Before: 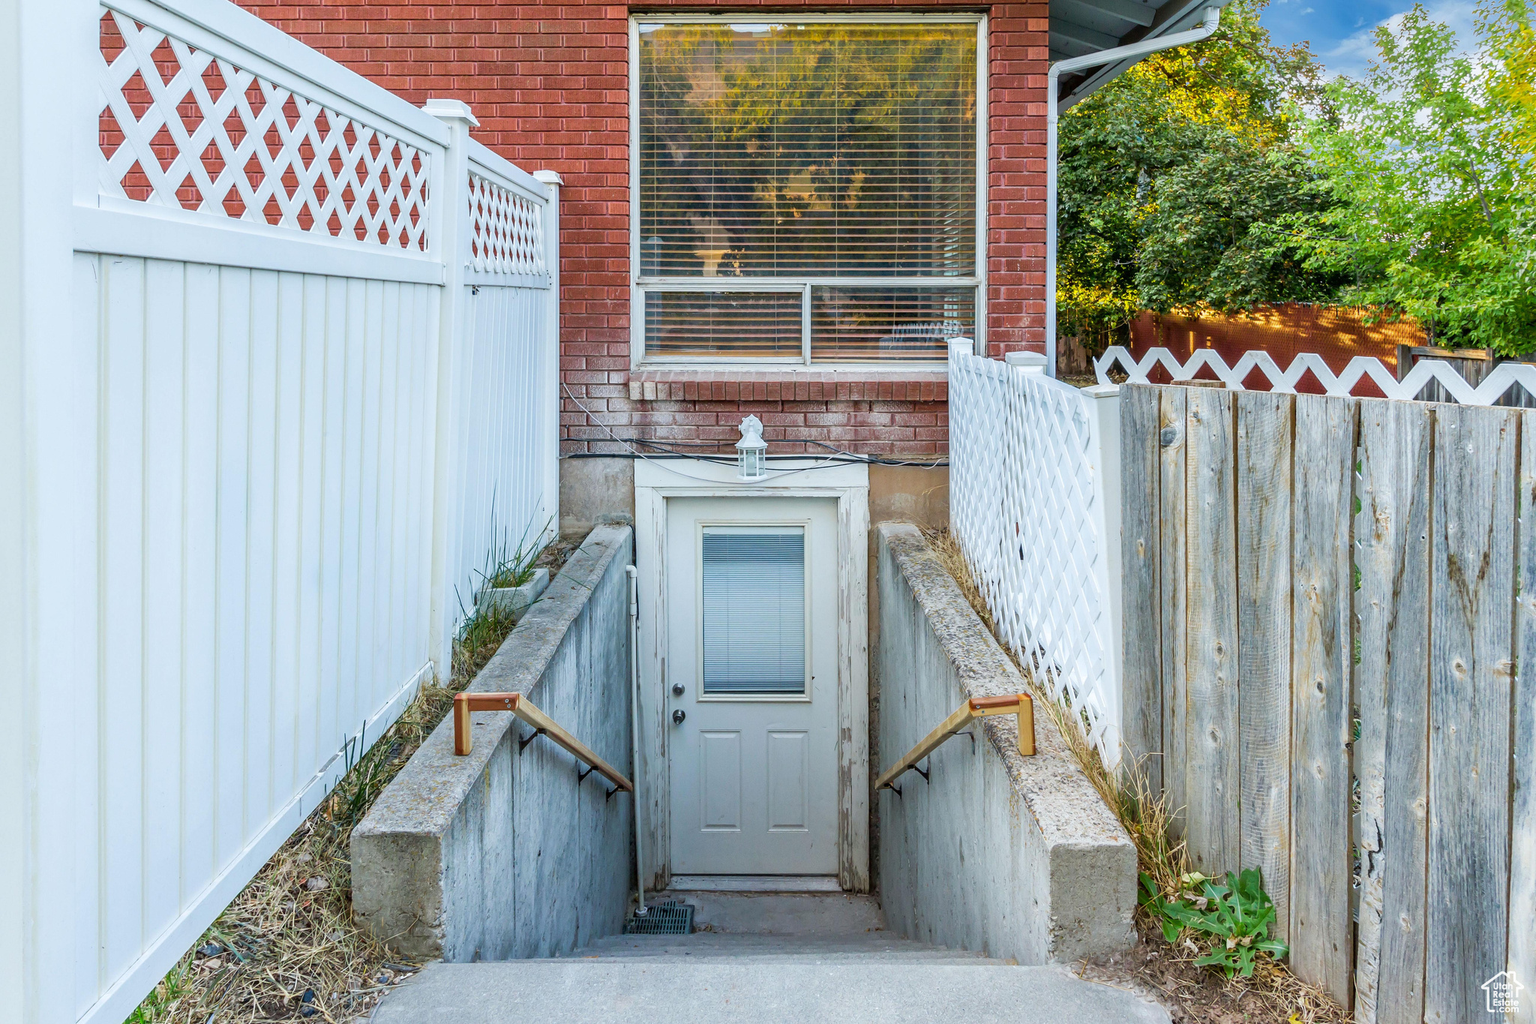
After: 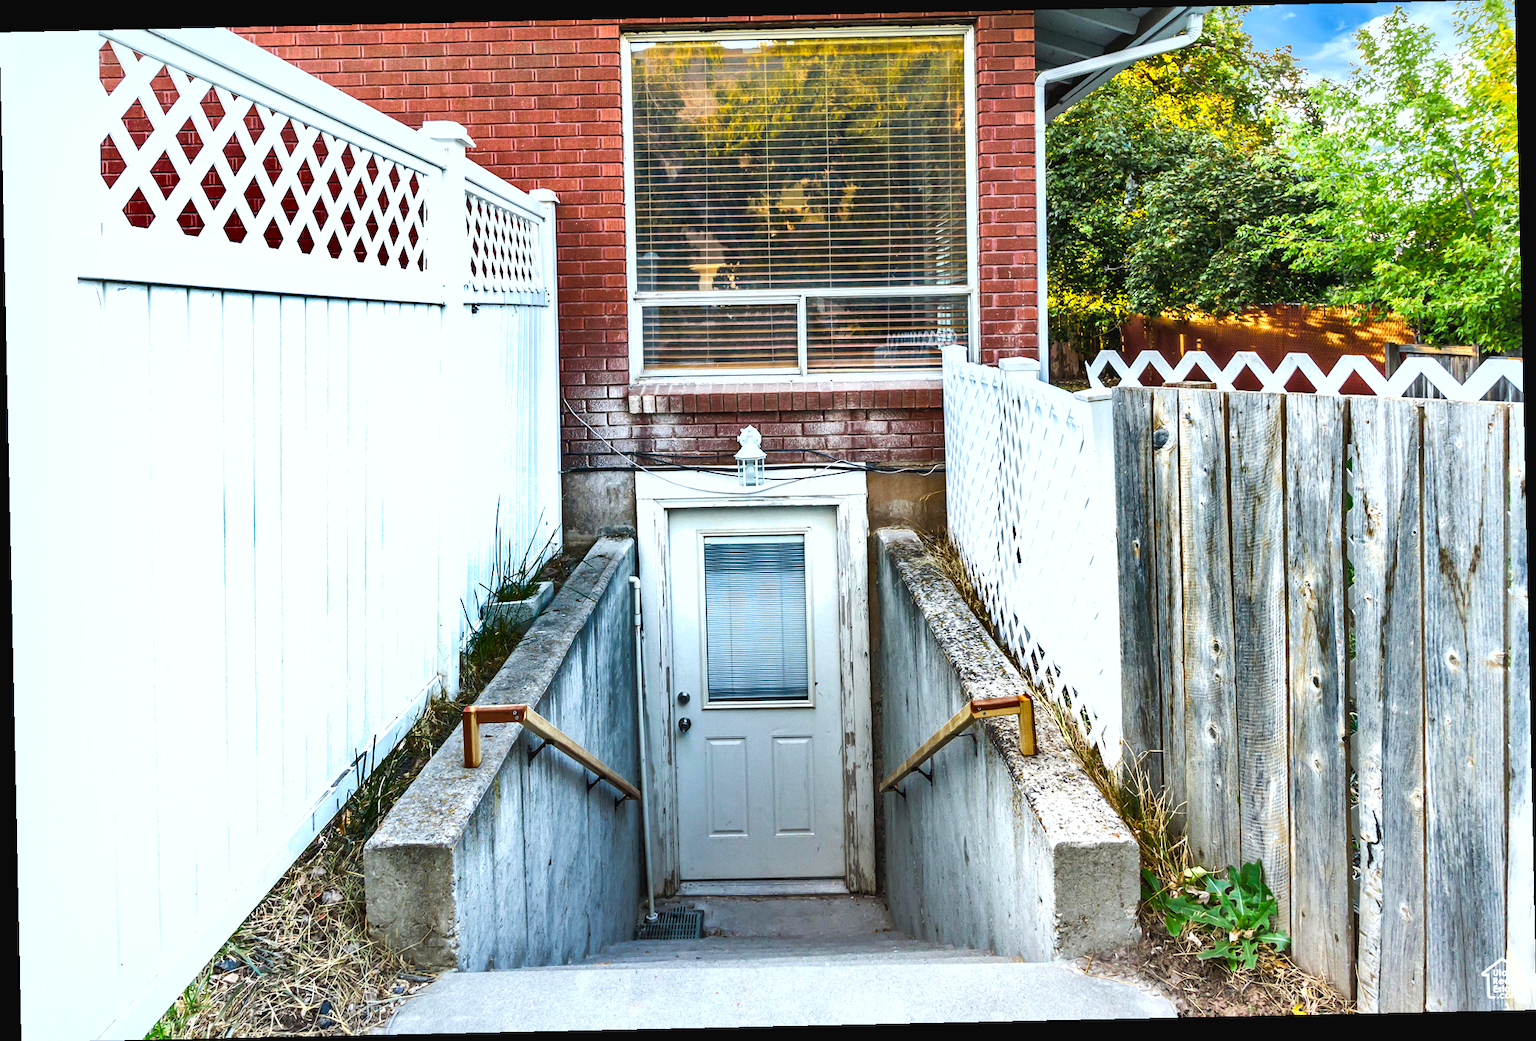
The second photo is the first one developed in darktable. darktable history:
shadows and highlights: radius 108.52, shadows 40.68, highlights -72.88, low approximation 0.01, soften with gaussian
exposure: black level correction -0.005, exposure 0.054 EV, compensate highlight preservation false
tone equalizer: -8 EV -0.75 EV, -7 EV -0.7 EV, -6 EV -0.6 EV, -5 EV -0.4 EV, -3 EV 0.4 EV, -2 EV 0.6 EV, -1 EV 0.7 EV, +0 EV 0.75 EV, edges refinement/feathering 500, mask exposure compensation -1.57 EV, preserve details no
rotate and perspective: rotation -1.24°, automatic cropping off
color balance rgb: shadows fall-off 101%, linear chroma grading › mid-tones 7.63%, perceptual saturation grading › mid-tones 11.68%, mask middle-gray fulcrum 22.45%, global vibrance 10.11%, saturation formula JzAzBz (2021)
